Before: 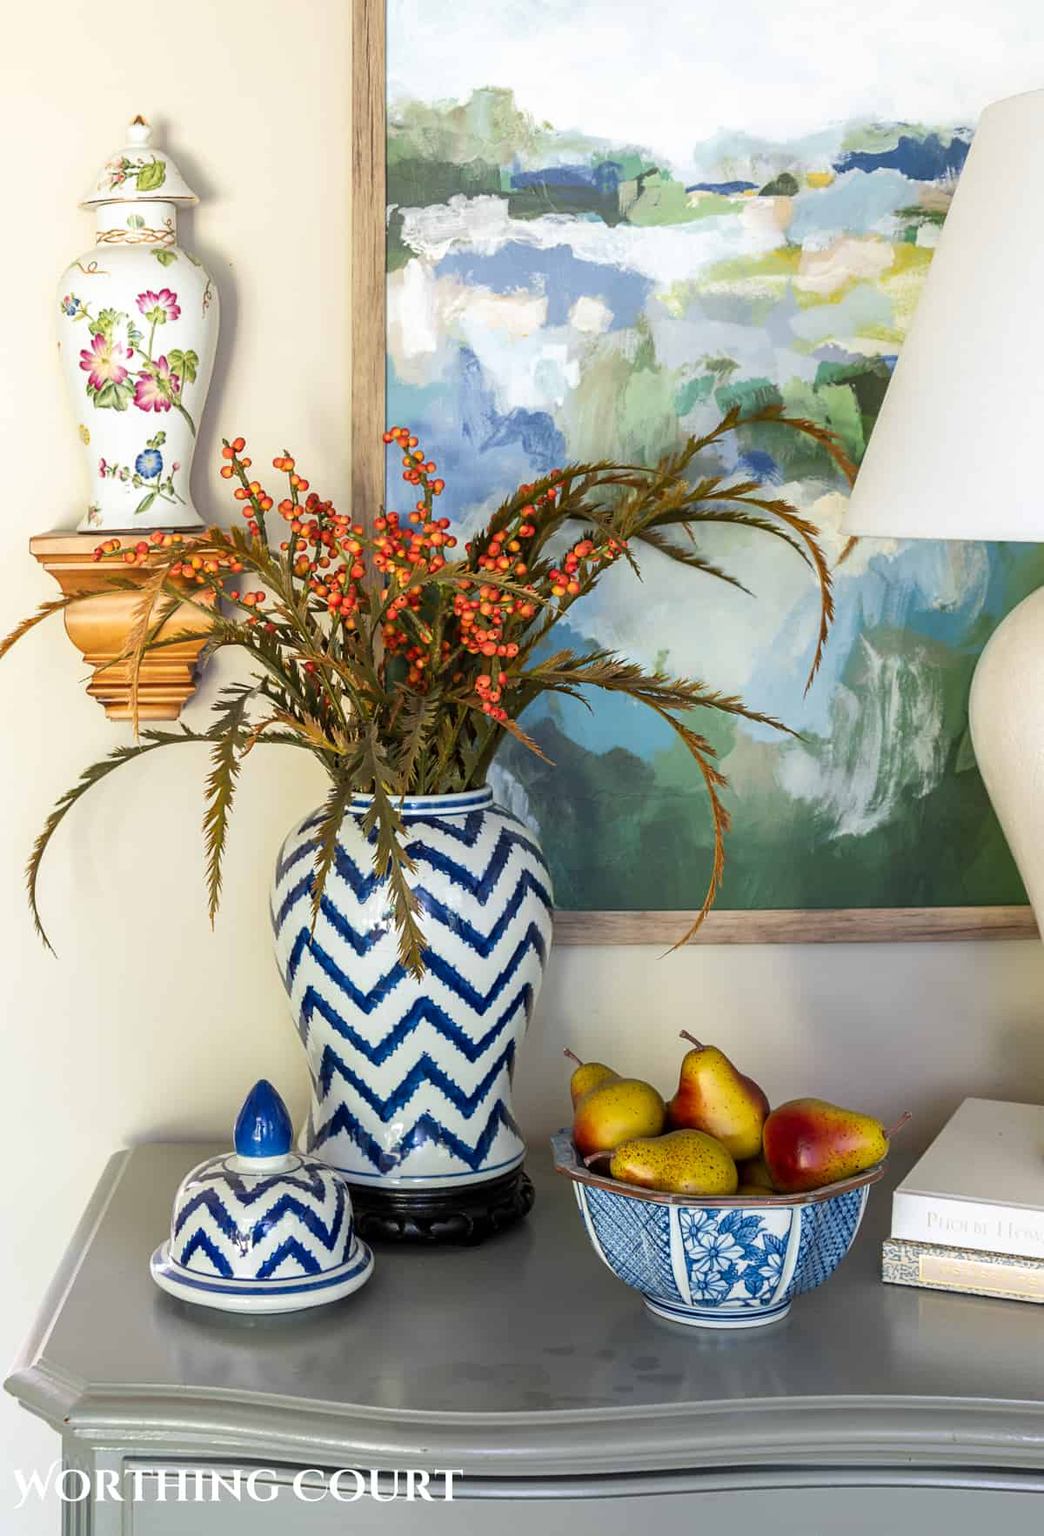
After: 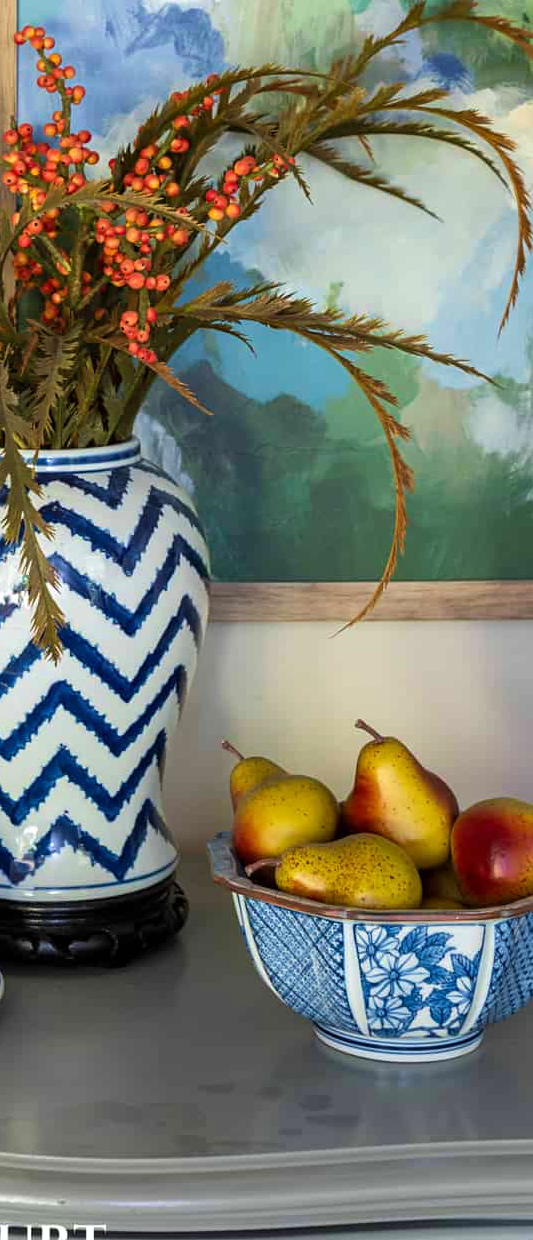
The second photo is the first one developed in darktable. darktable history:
velvia: strength 27.02%
crop: left 35.523%, top 26.334%, right 19.994%, bottom 3.41%
